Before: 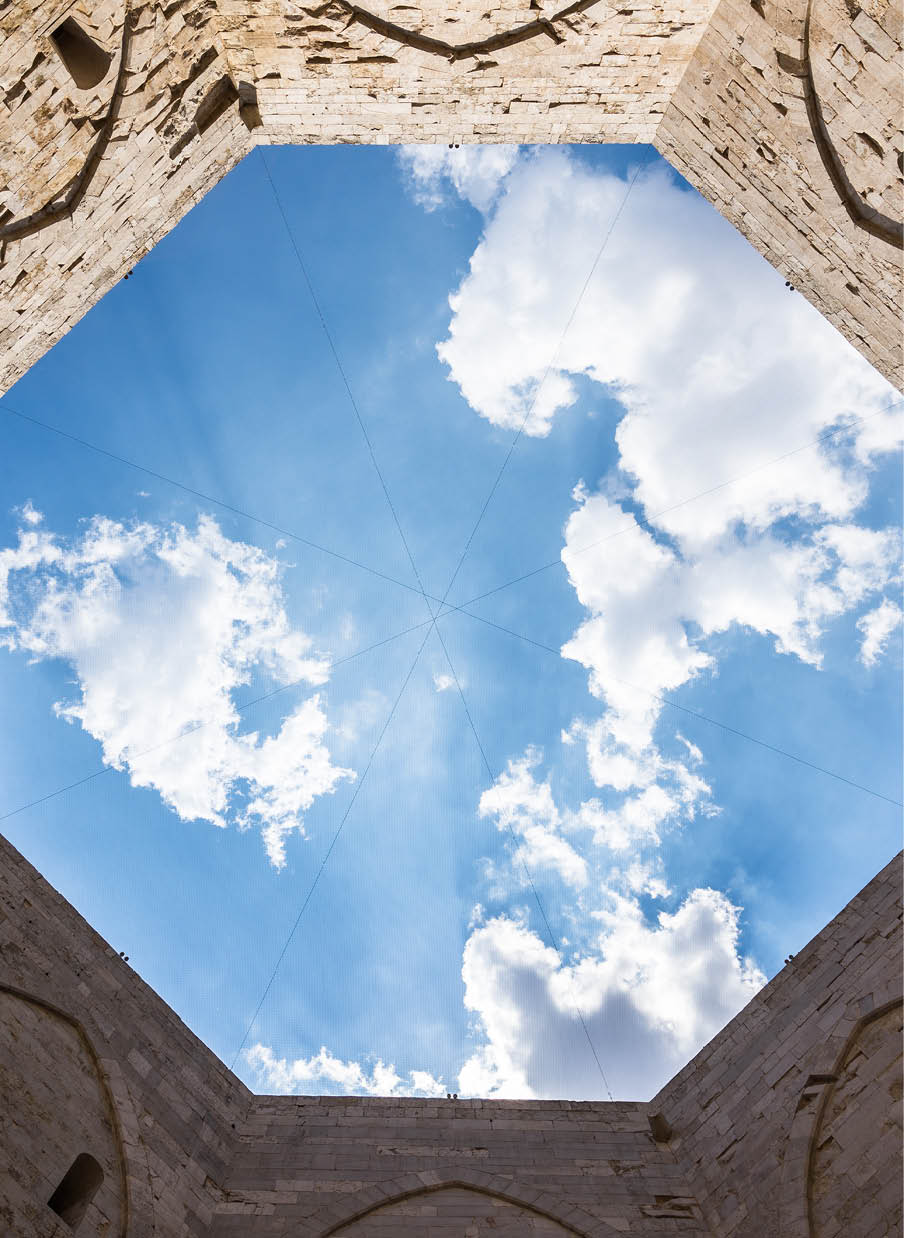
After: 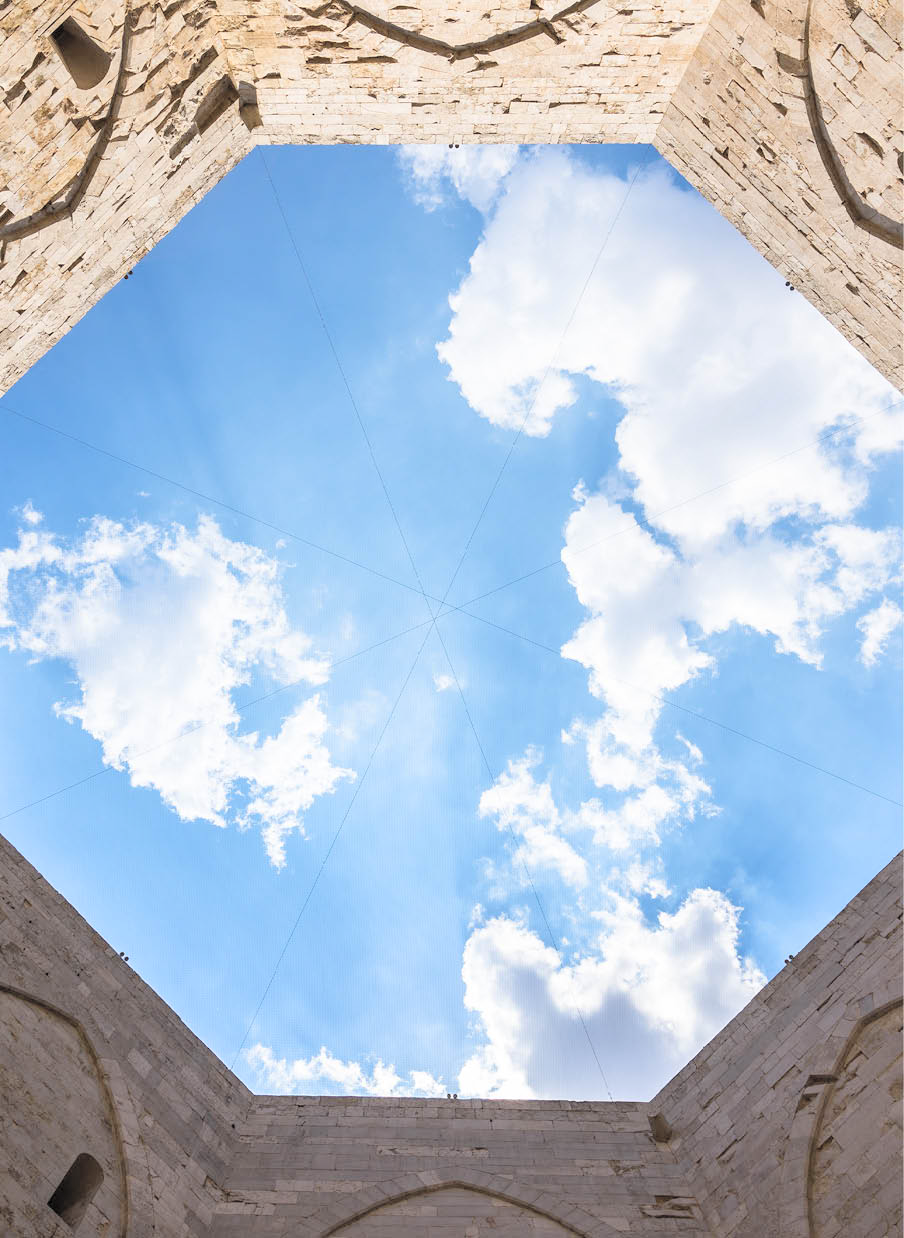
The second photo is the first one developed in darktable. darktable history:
contrast brightness saturation: brightness 0.28
